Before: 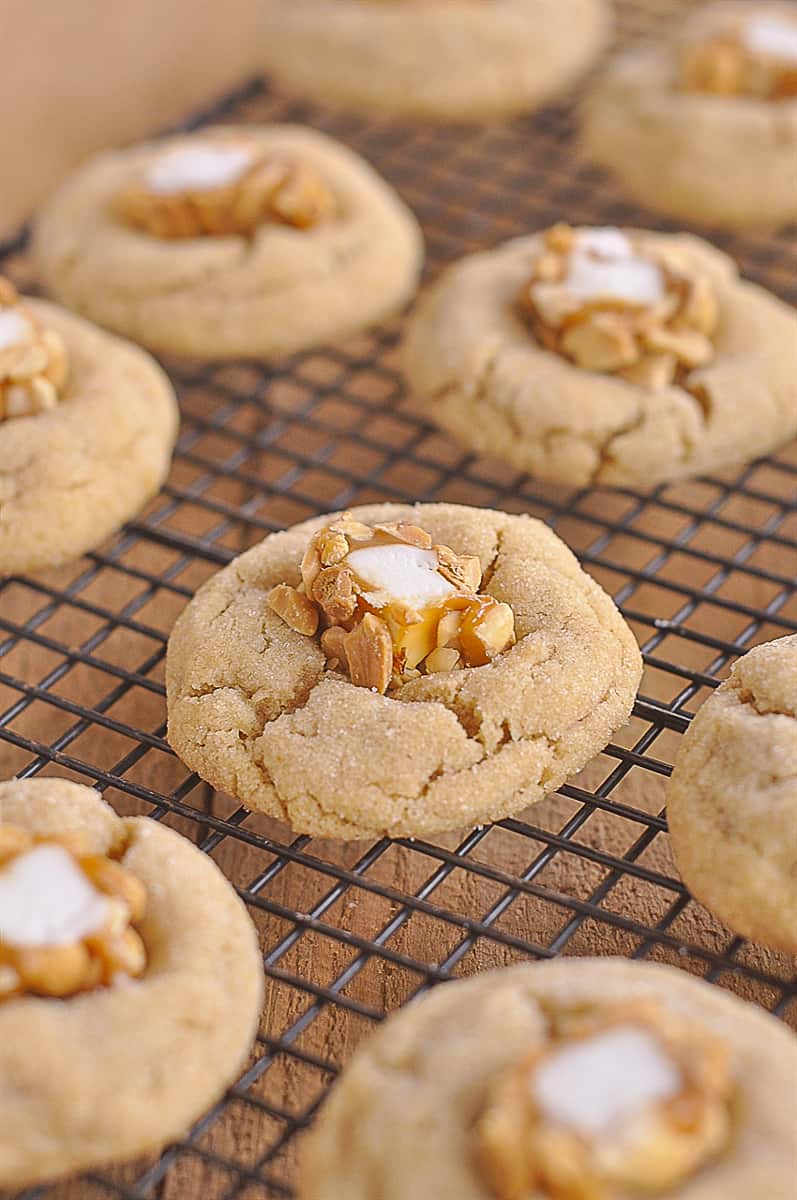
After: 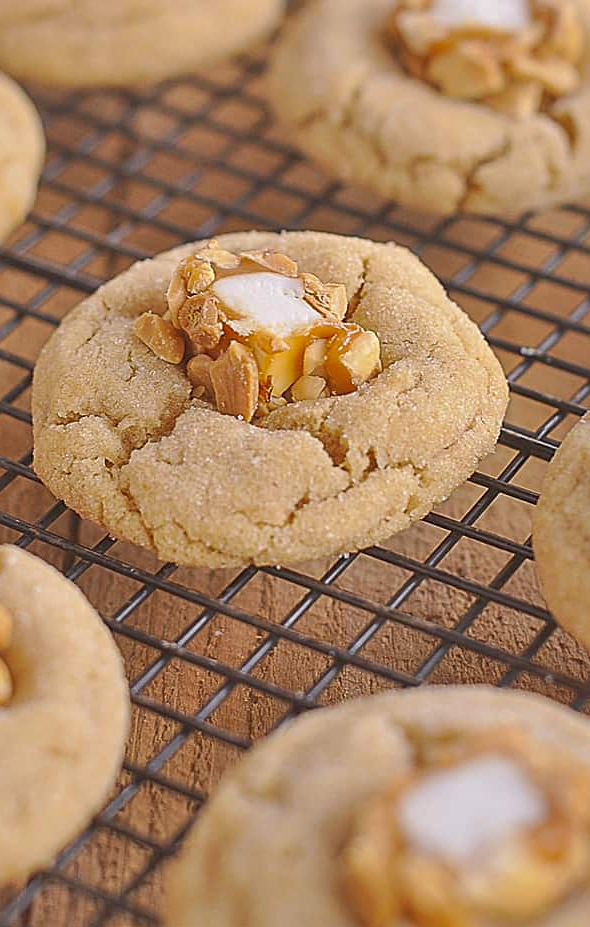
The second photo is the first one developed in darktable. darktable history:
crop: left 16.853%, top 22.715%, right 9.106%
shadows and highlights: on, module defaults
sharpen: amount 0.207
